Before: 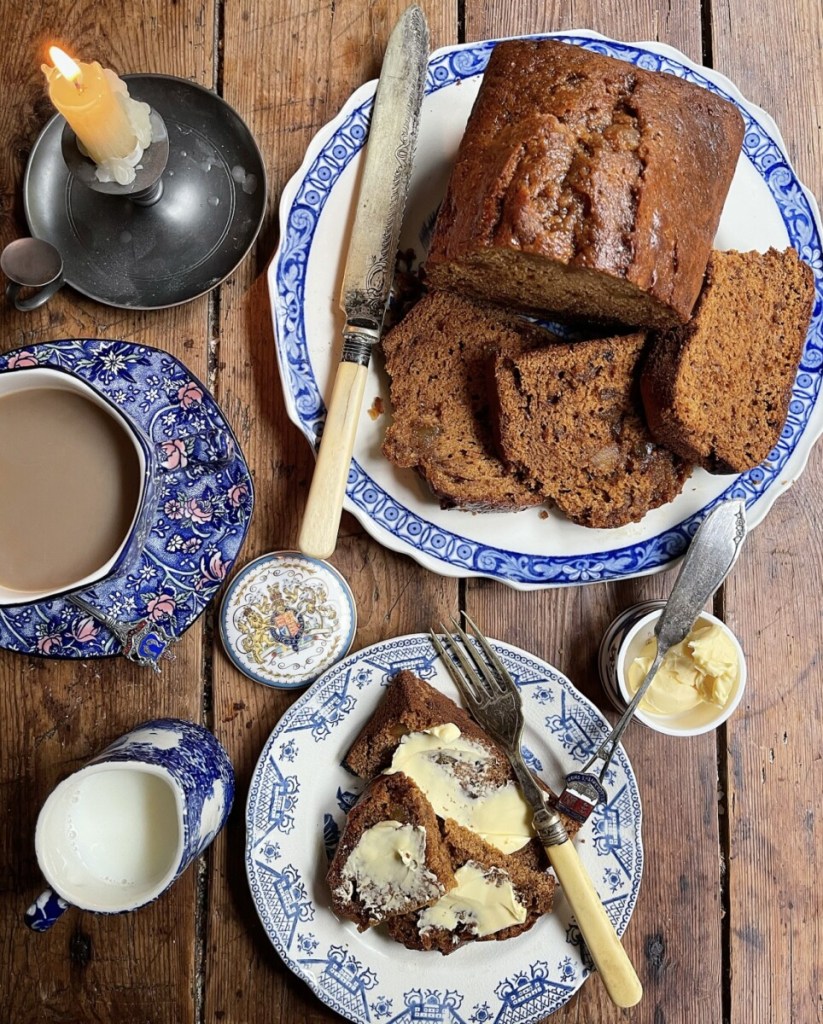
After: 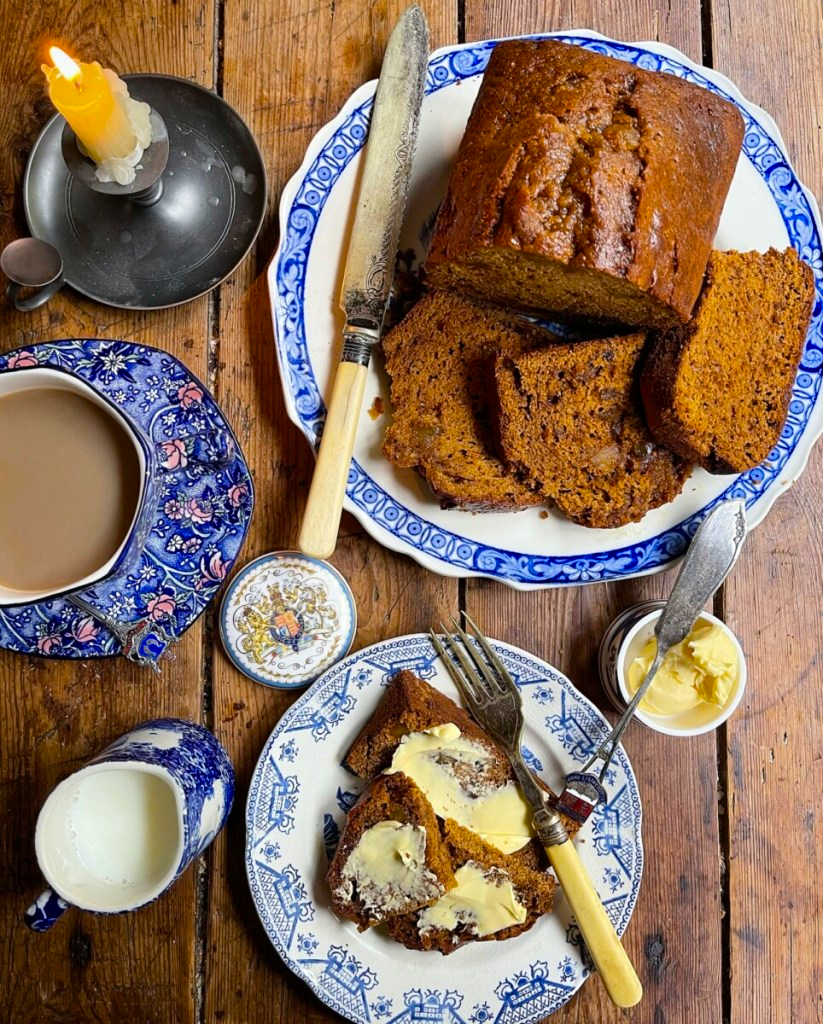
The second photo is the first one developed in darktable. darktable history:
color balance rgb: linear chroma grading › global chroma 15%, perceptual saturation grading › global saturation 30%
tone equalizer: on, module defaults
